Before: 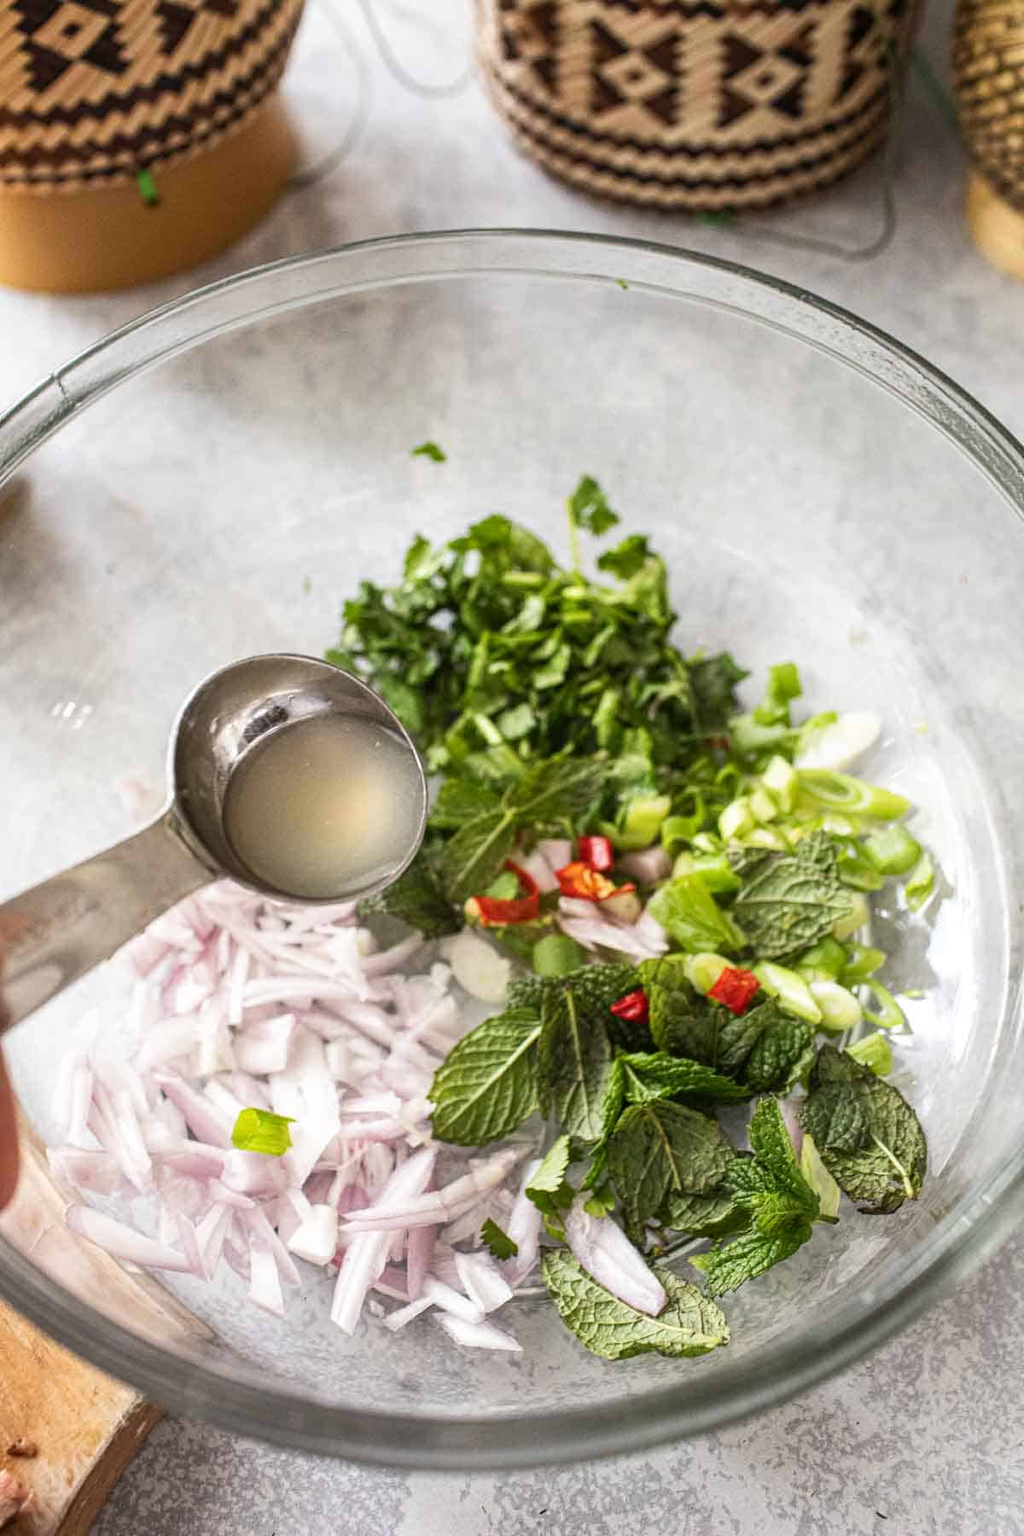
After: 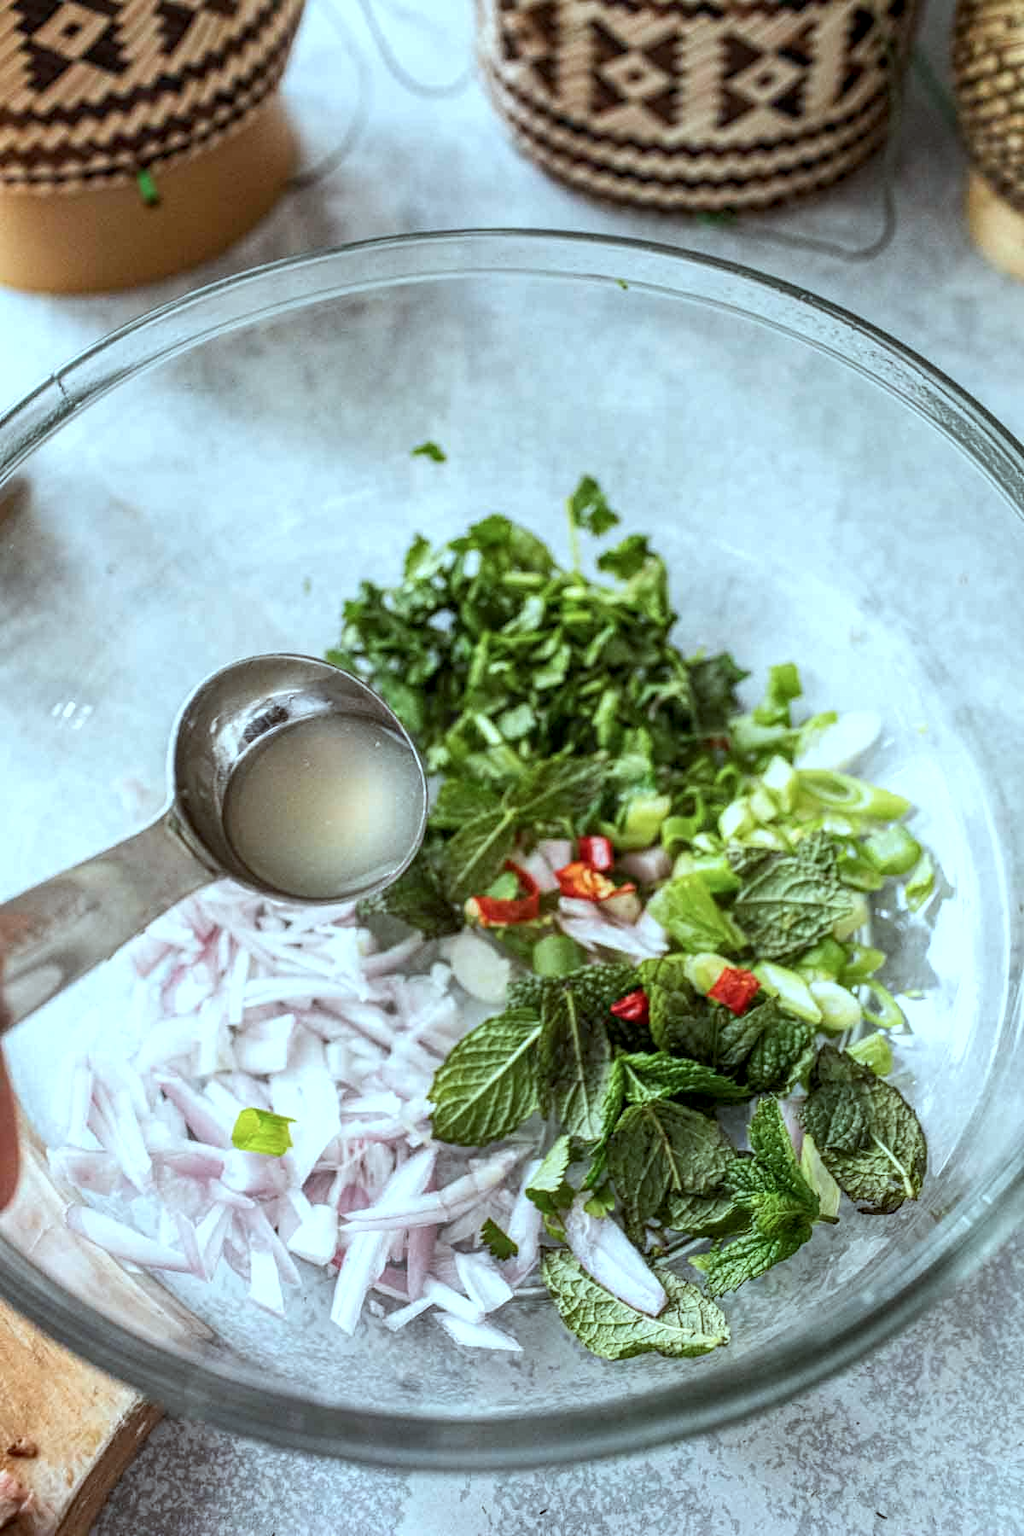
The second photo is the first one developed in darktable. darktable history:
color correction: highlights a* -11.71, highlights b* -15.58
local contrast: detail 130%
